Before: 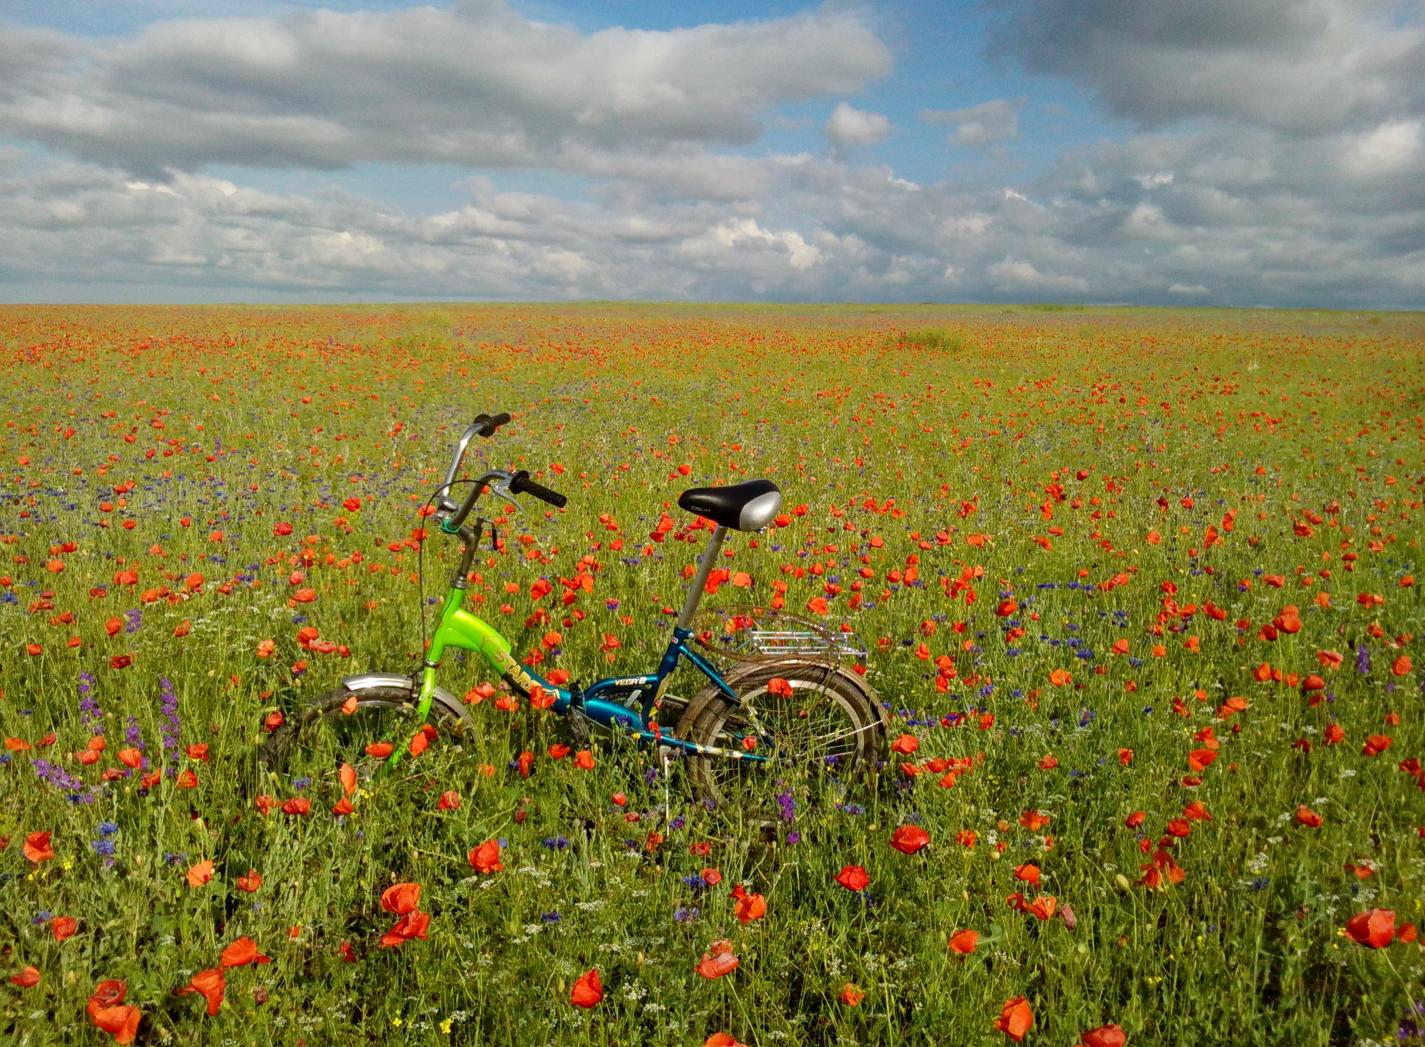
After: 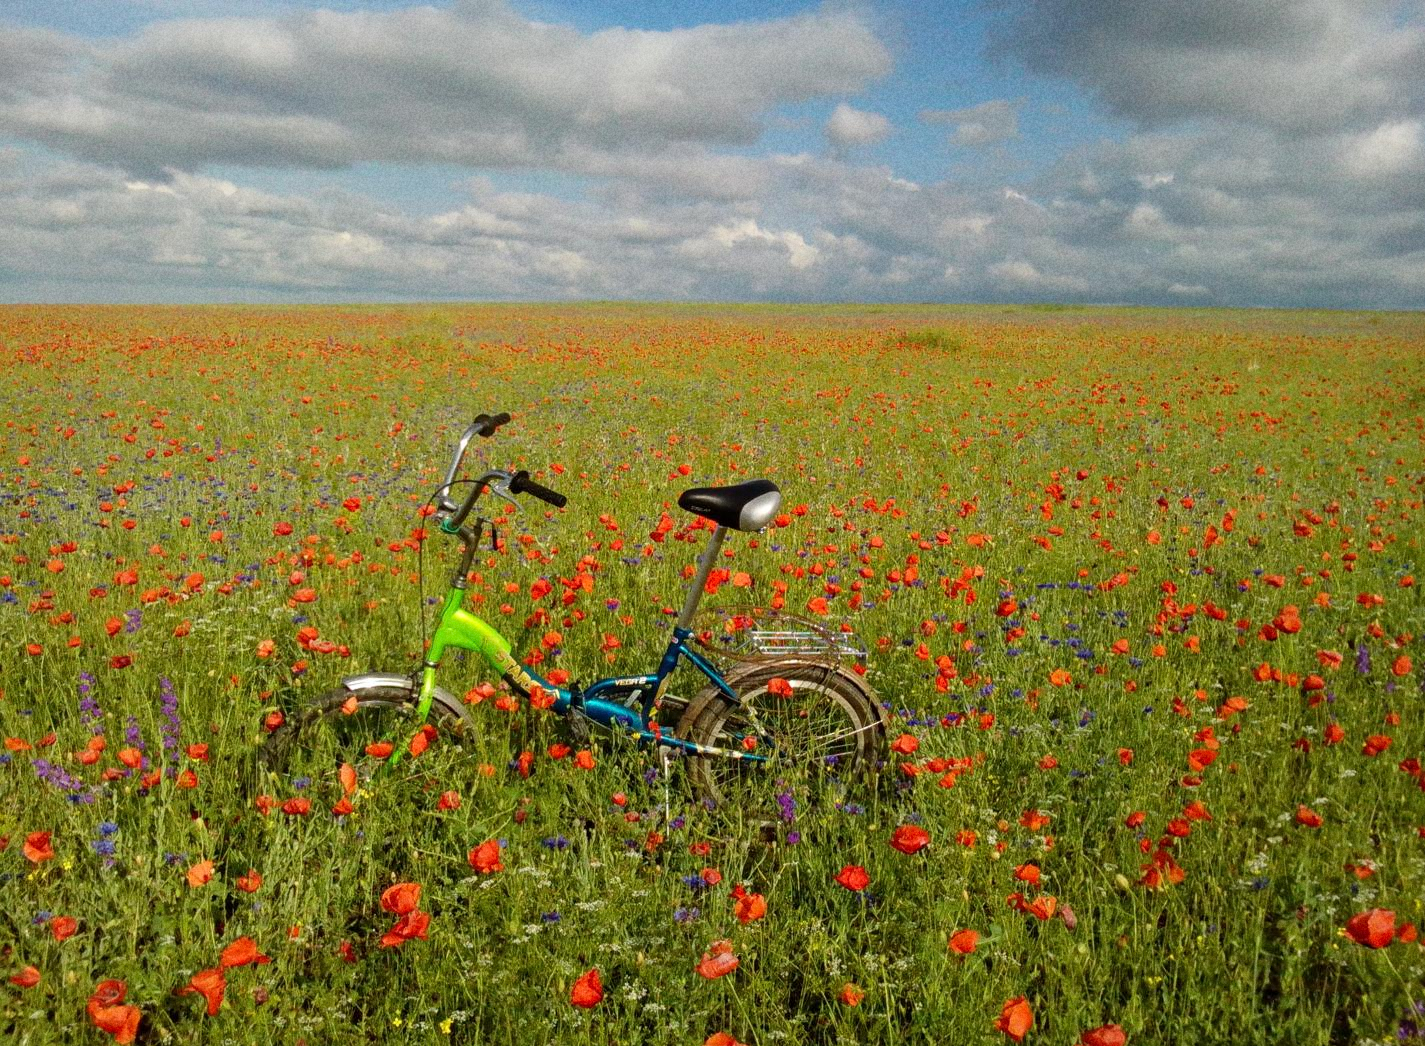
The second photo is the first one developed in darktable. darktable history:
crop: bottom 0.071%
grain: coarseness 22.88 ISO
